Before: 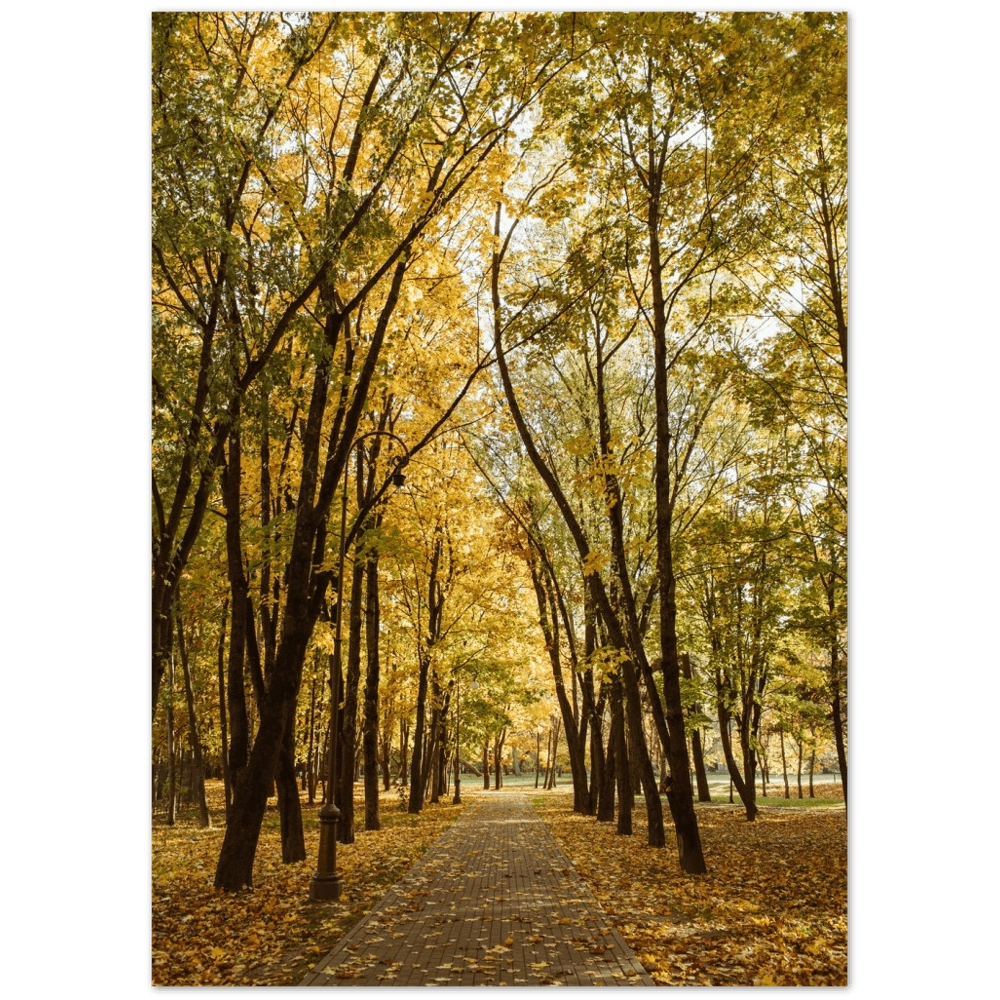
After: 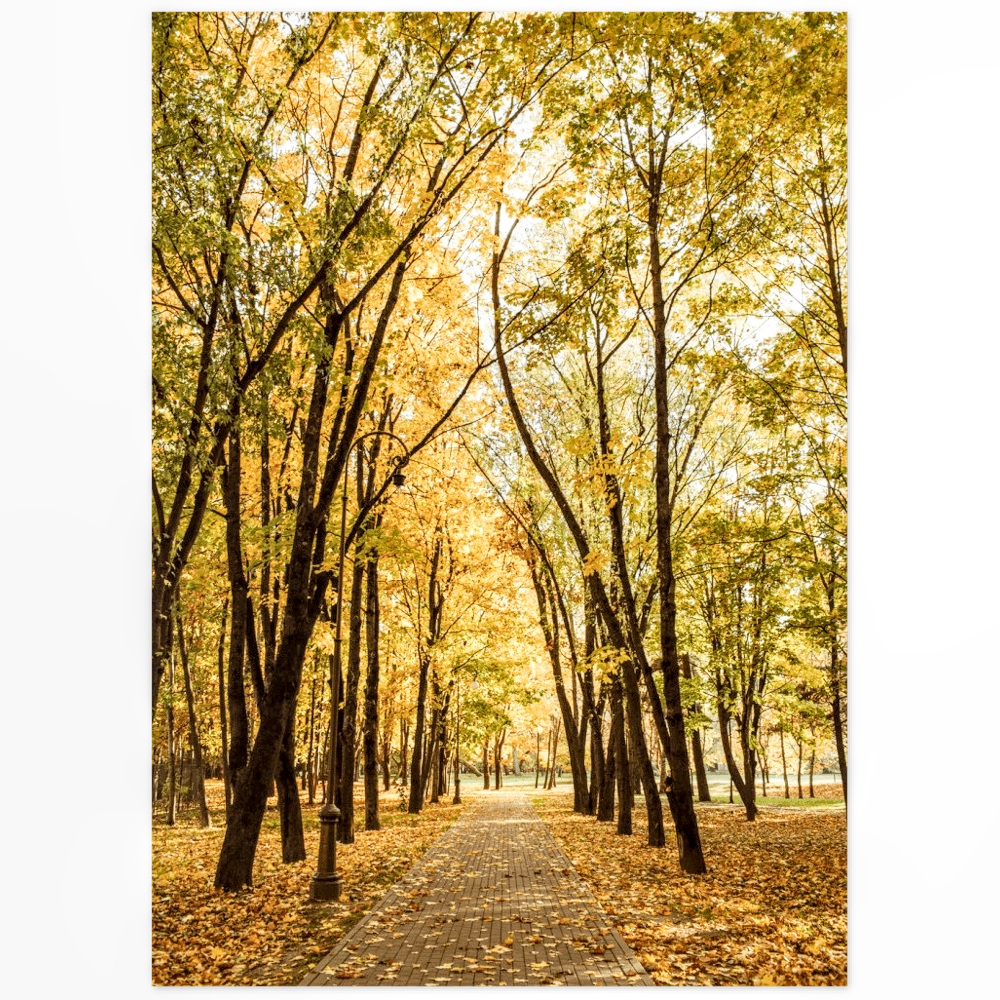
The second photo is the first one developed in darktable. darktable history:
exposure: black level correction 0, exposure 1.369 EV, compensate exposure bias true, compensate highlight preservation false
filmic rgb: black relative exposure -7.65 EV, white relative exposure 4.56 EV, hardness 3.61
local contrast: detail 139%
